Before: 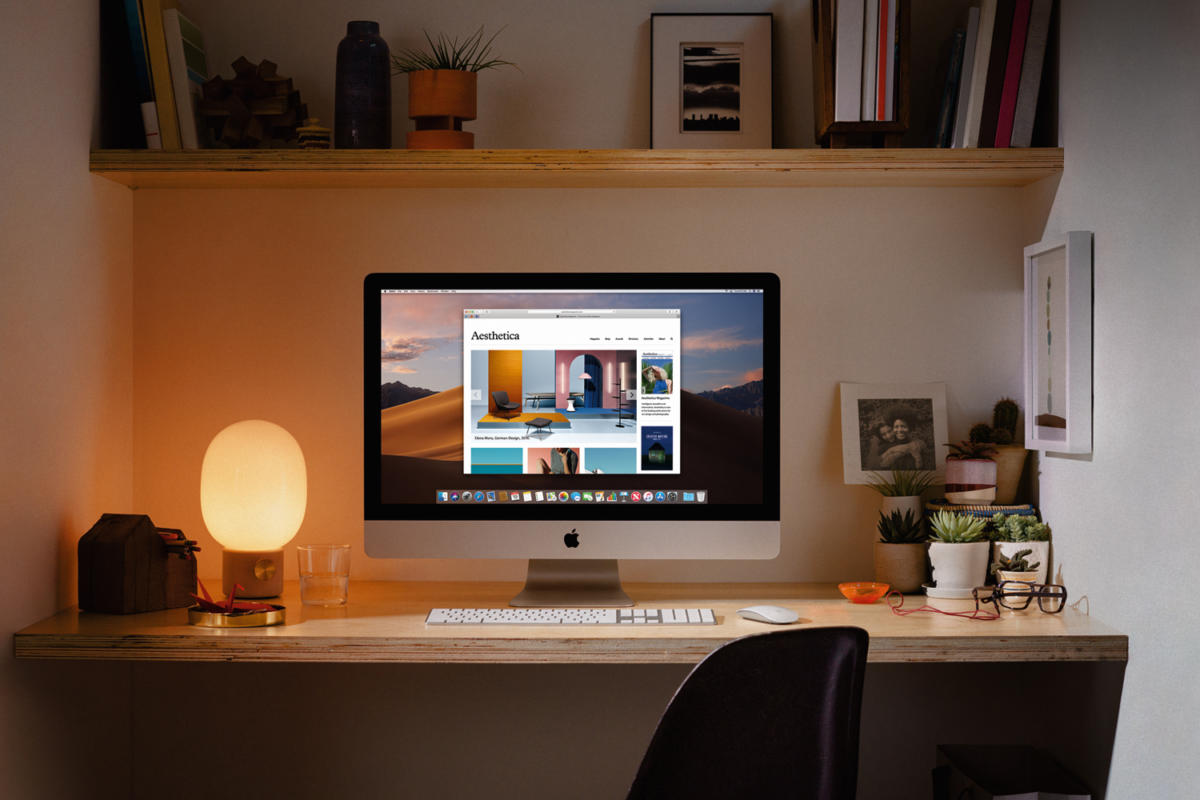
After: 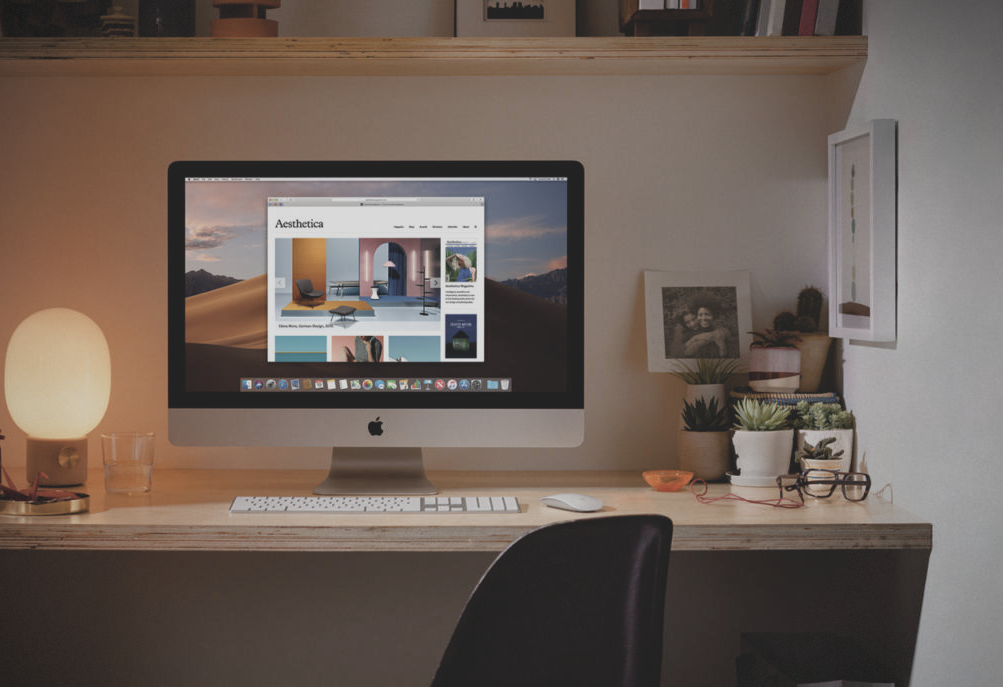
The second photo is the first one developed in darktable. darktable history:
crop: left 16.395%, top 14.08%
contrast brightness saturation: contrast -0.253, saturation -0.443
vignetting: fall-off radius 61.06%, dithering 8-bit output
